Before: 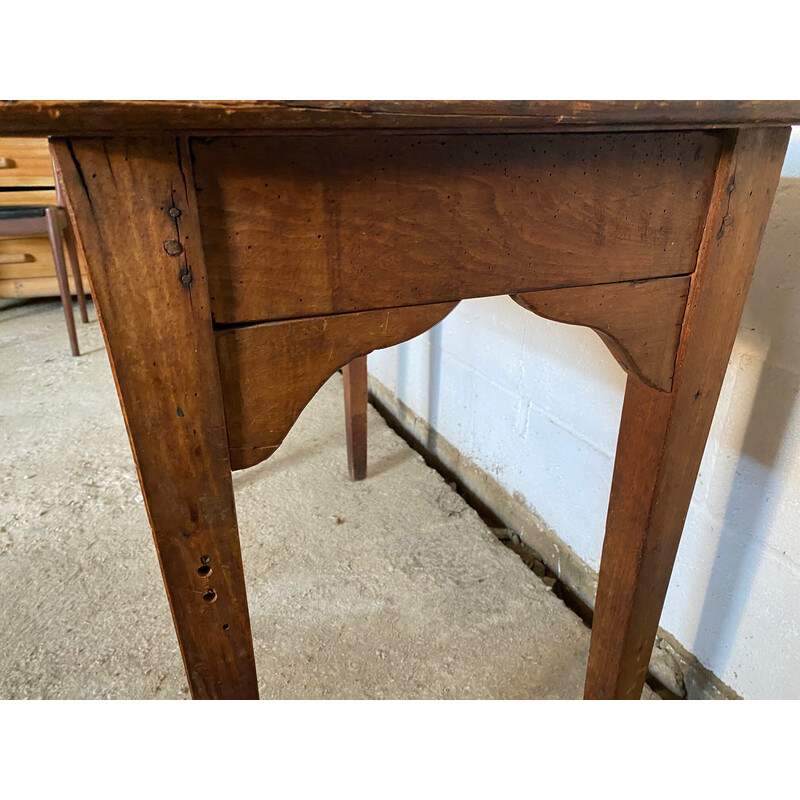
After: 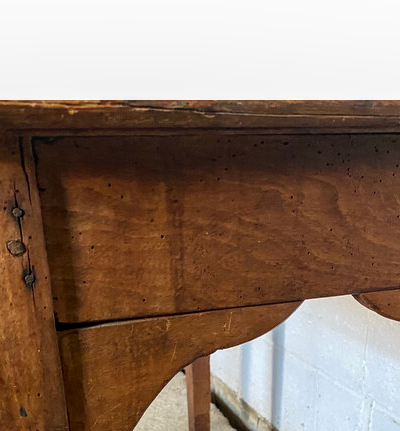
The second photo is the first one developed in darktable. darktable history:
crop: left 19.677%, right 30.23%, bottom 46.071%
local contrast: on, module defaults
